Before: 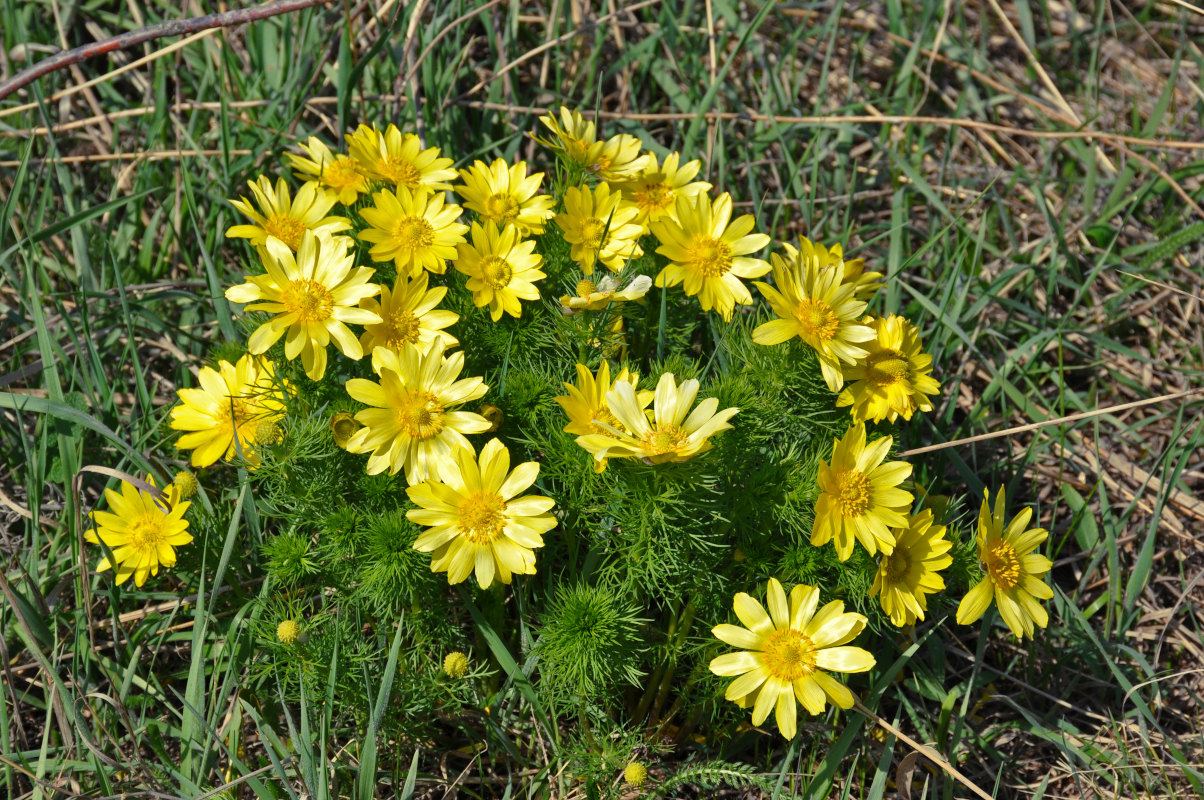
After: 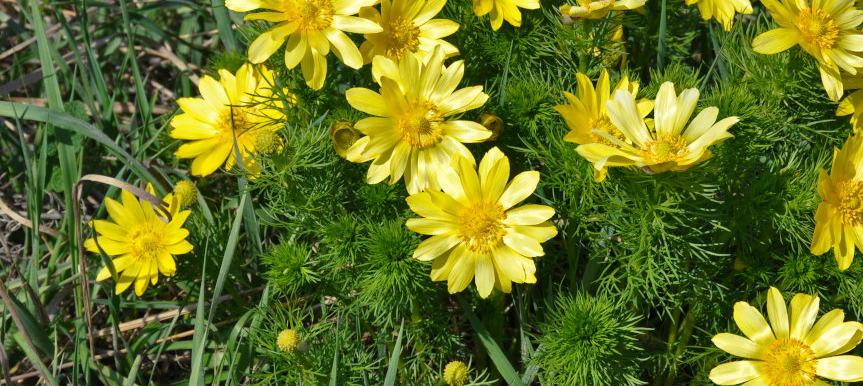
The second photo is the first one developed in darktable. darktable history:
crop: top 36.464%, right 28.275%, bottom 15.169%
